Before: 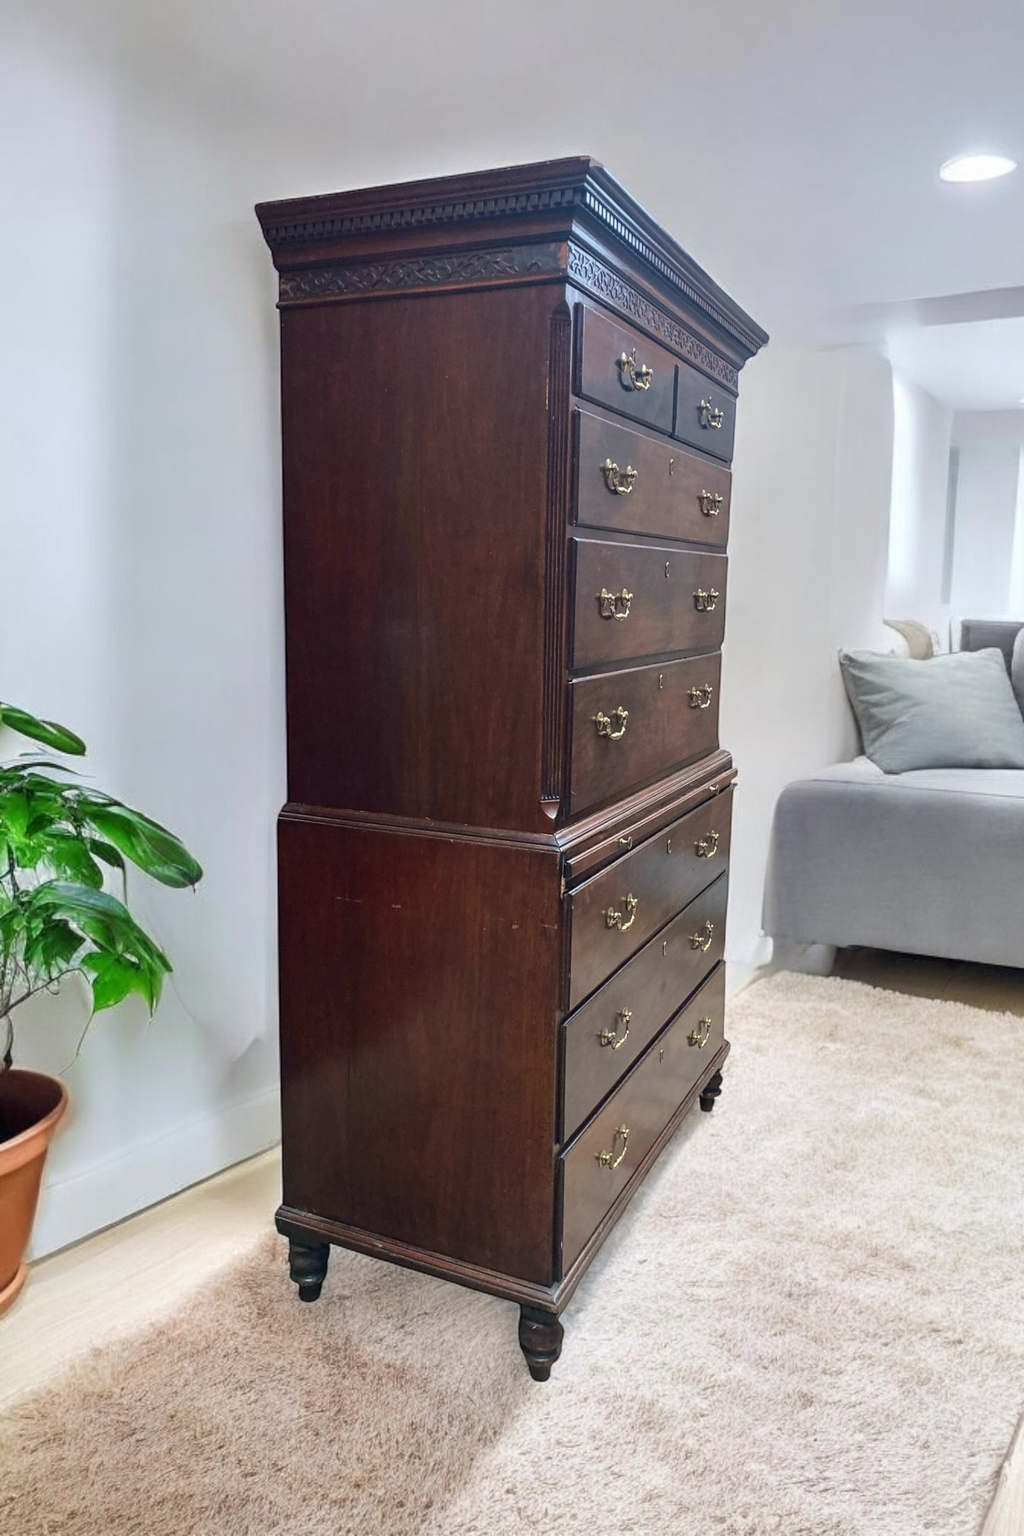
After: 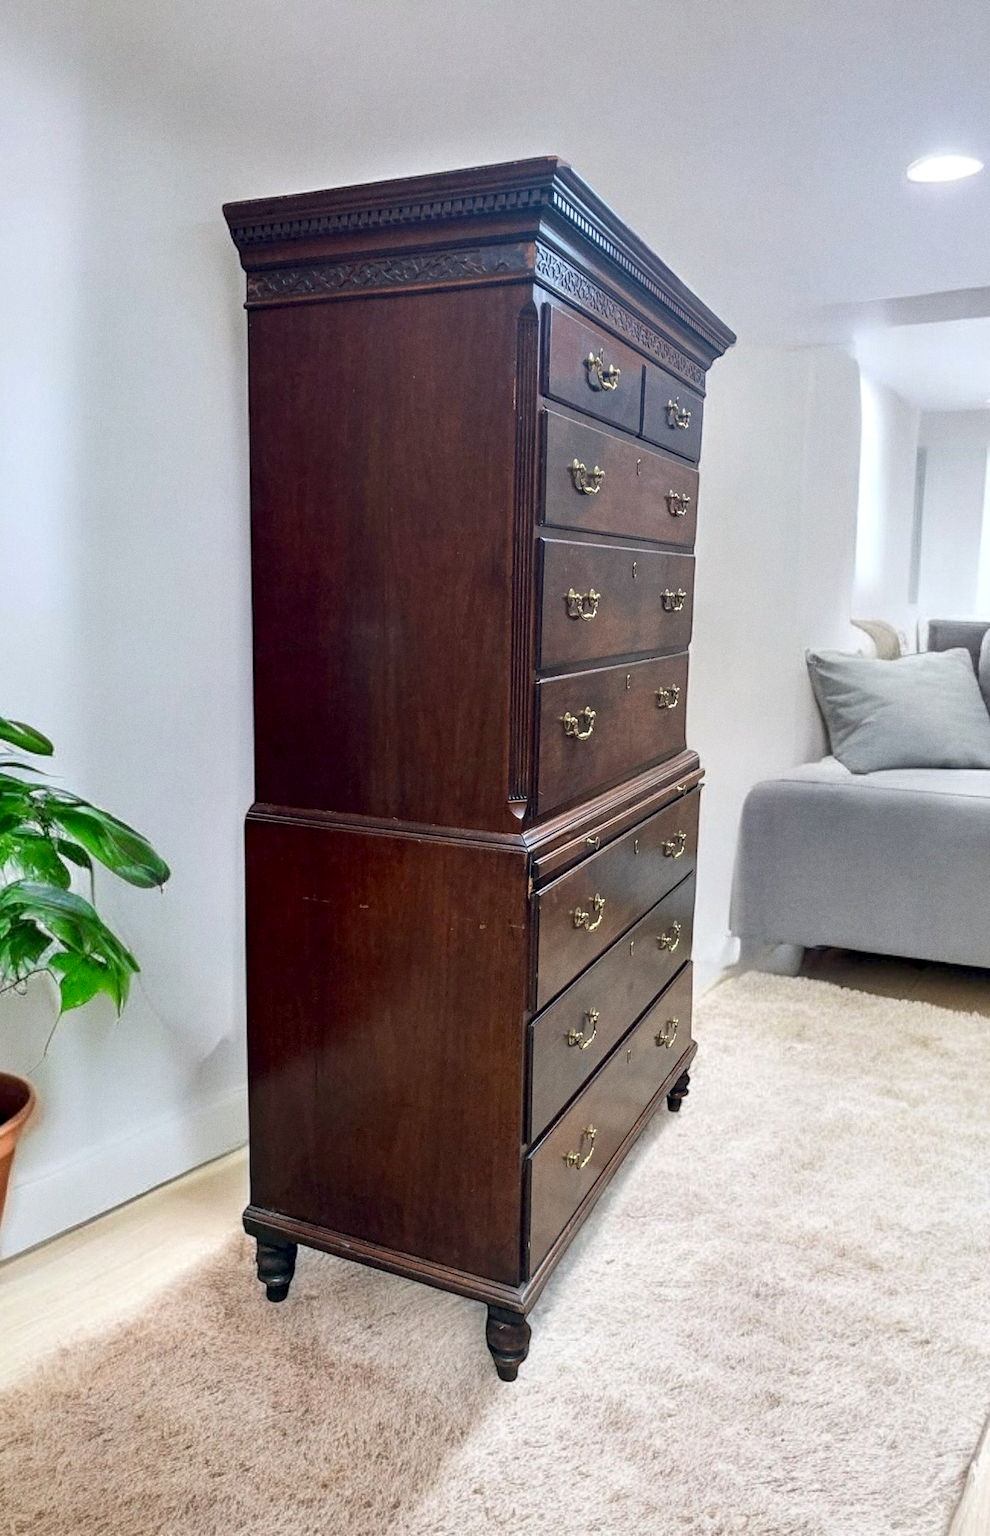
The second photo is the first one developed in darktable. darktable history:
crop and rotate: left 3.238%
grain: coarseness 0.47 ISO
exposure: black level correction 0.007, exposure 0.093 EV, compensate highlight preservation false
